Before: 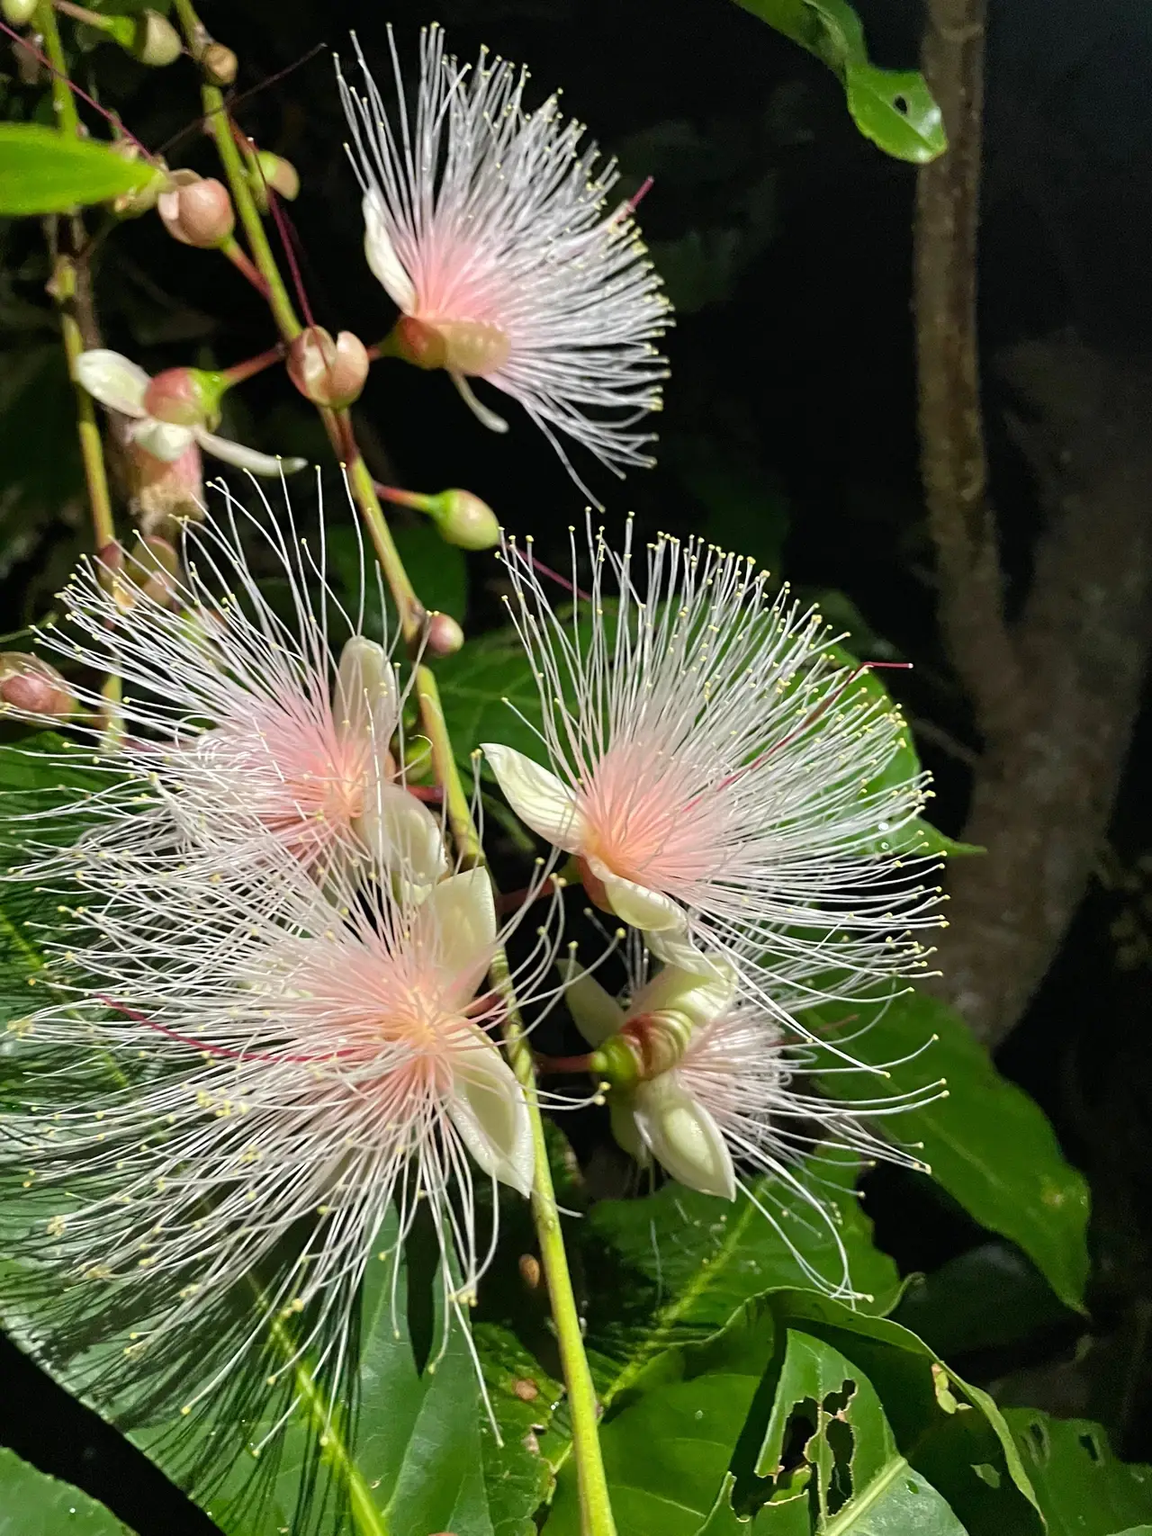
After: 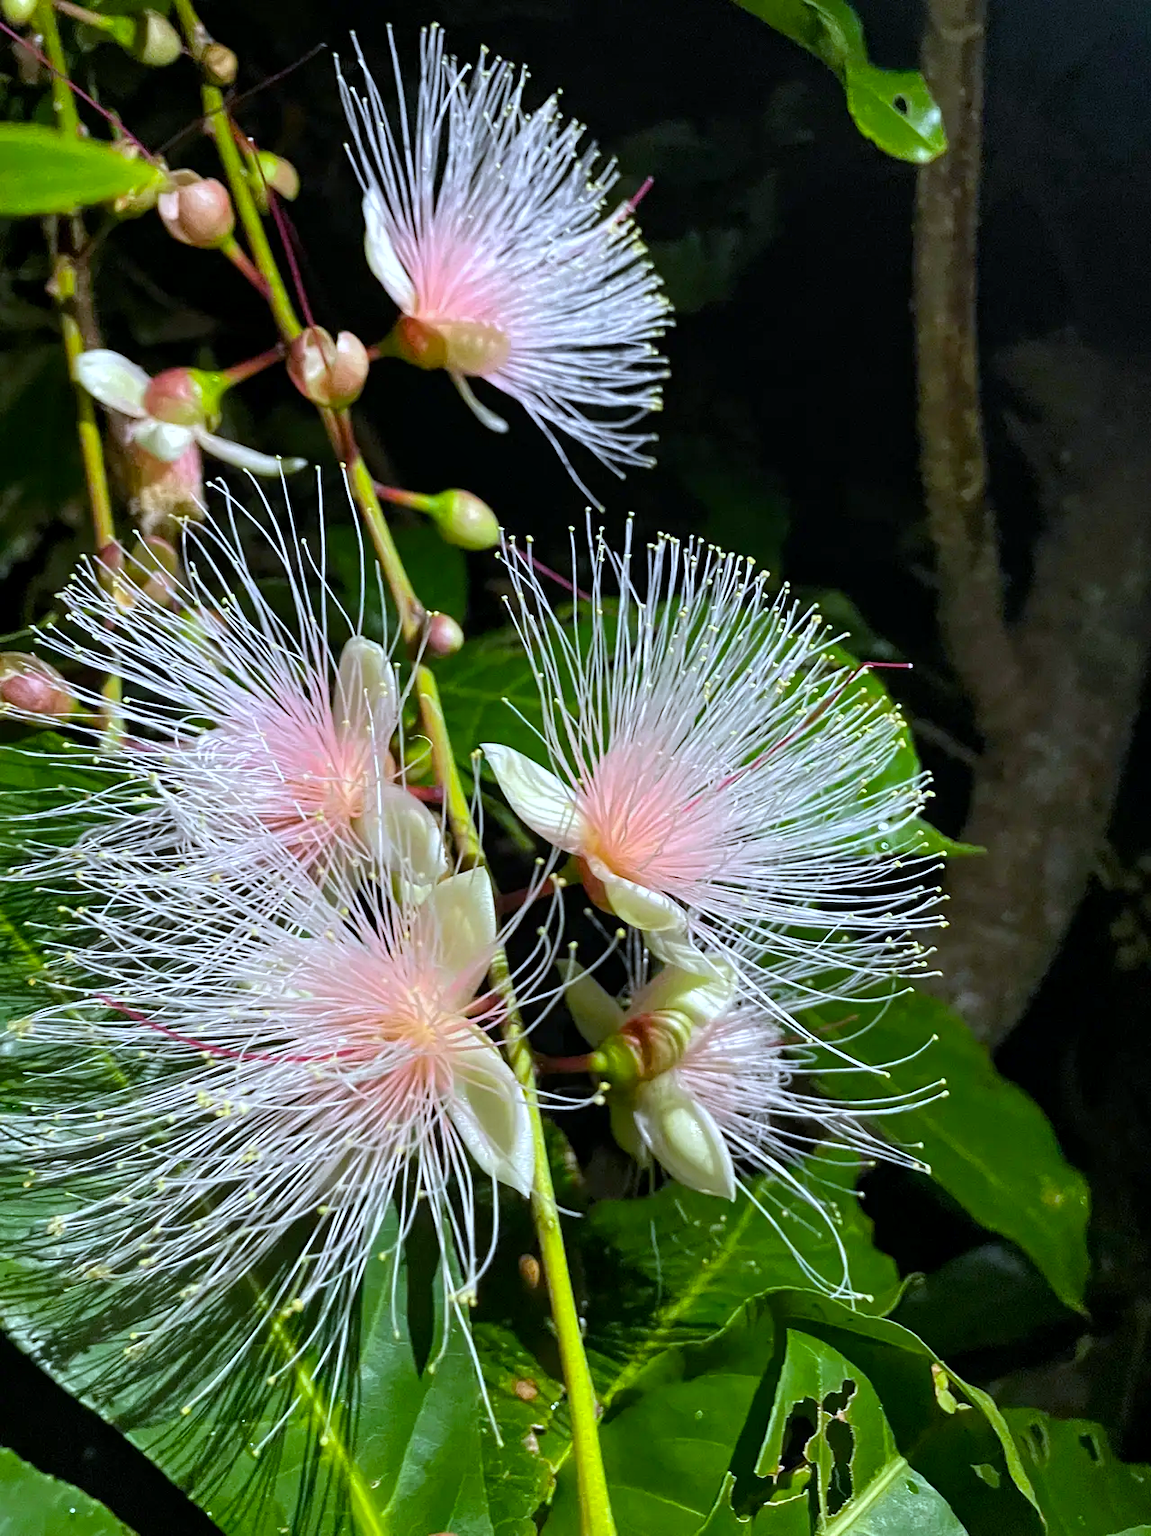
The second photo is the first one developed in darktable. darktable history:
color balance rgb: perceptual saturation grading › global saturation 20%, global vibrance 20%
white balance: red 0.948, green 1.02, blue 1.176
local contrast: highlights 100%, shadows 100%, detail 120%, midtone range 0.2
